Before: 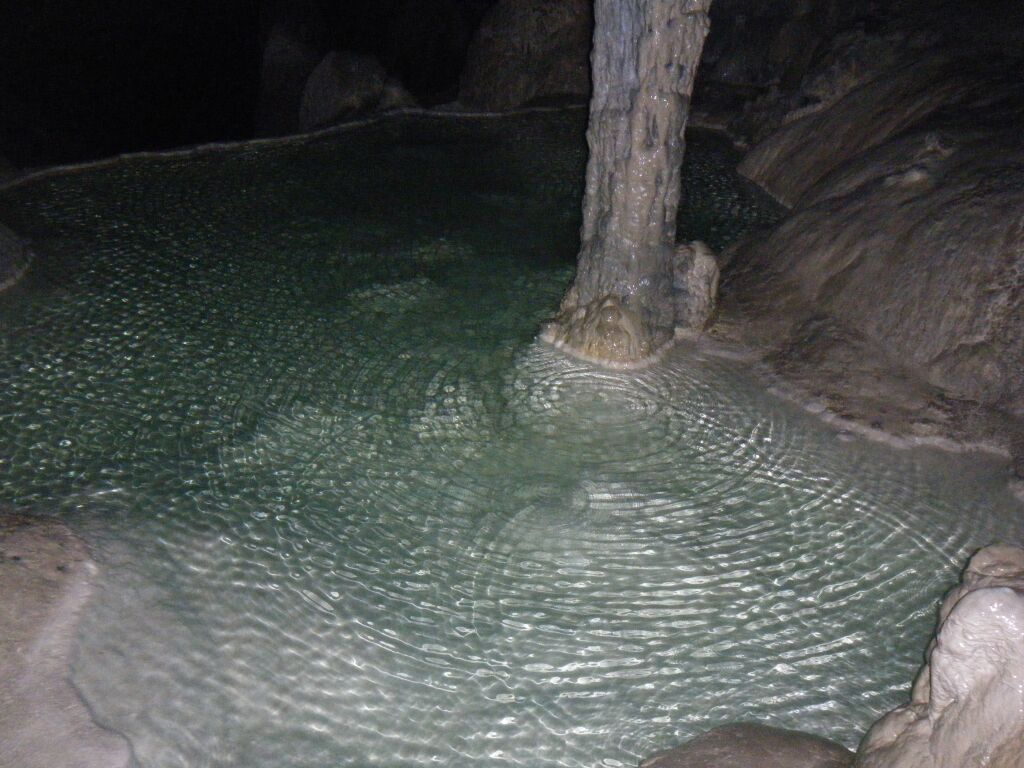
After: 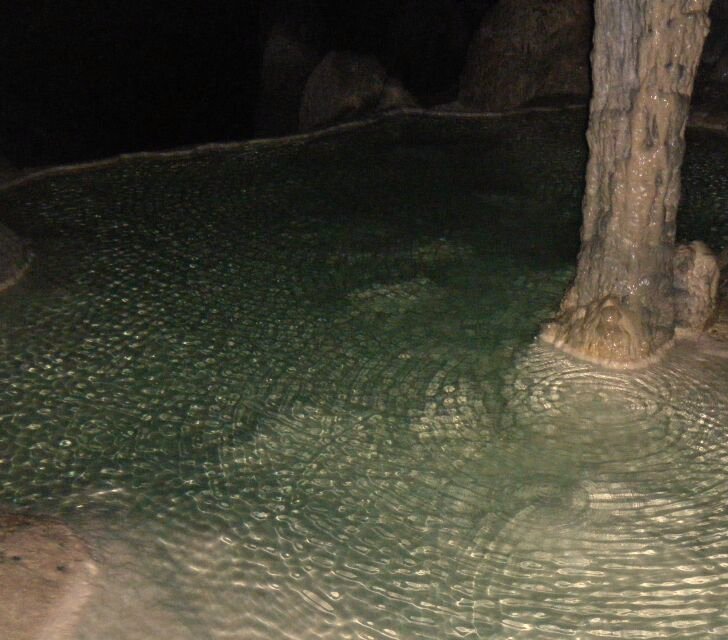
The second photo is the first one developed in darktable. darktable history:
white balance: red 1.123, blue 0.83
crop: right 28.885%, bottom 16.626%
